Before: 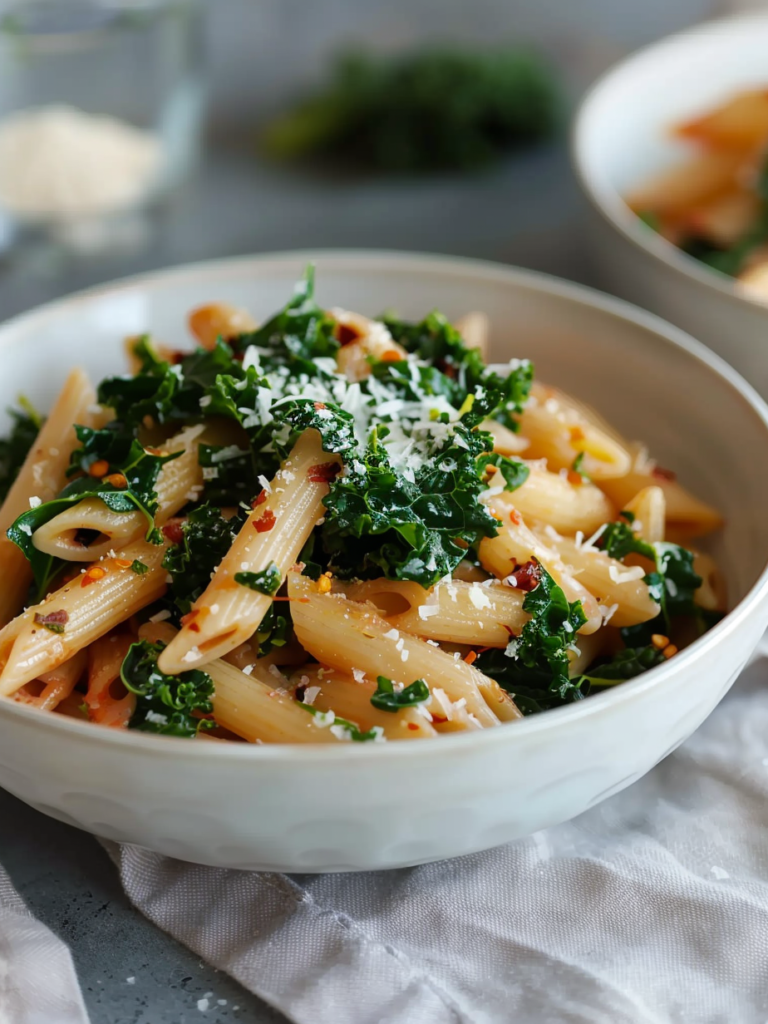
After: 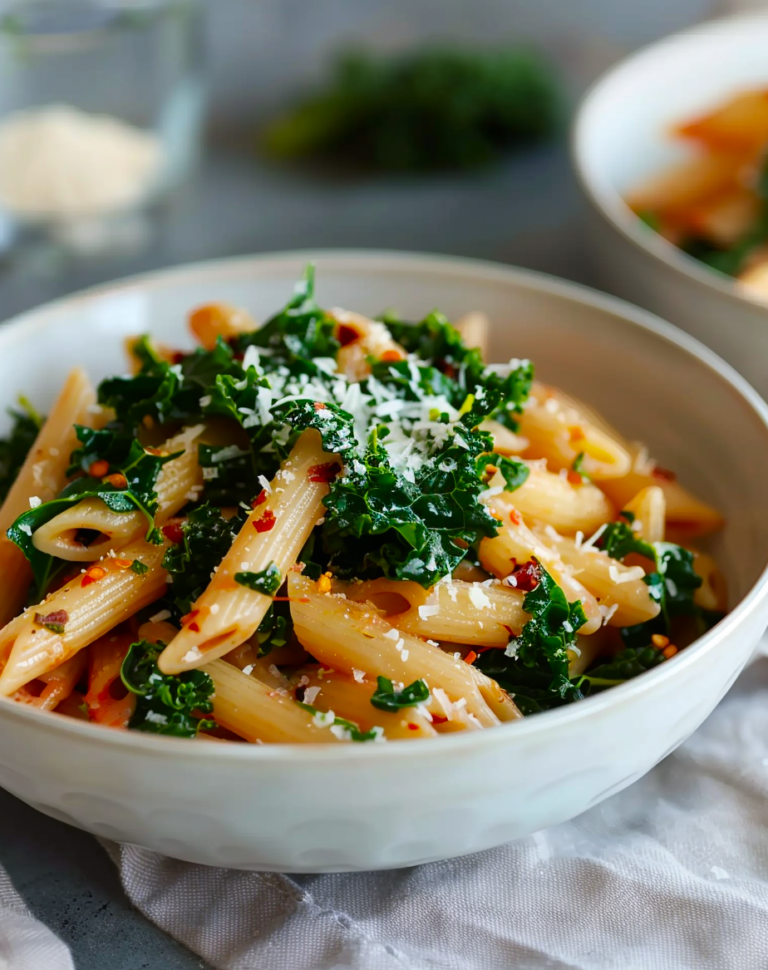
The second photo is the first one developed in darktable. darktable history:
crop and rotate: top 0.001%, bottom 5.219%
contrast brightness saturation: contrast 0.09, saturation 0.267
